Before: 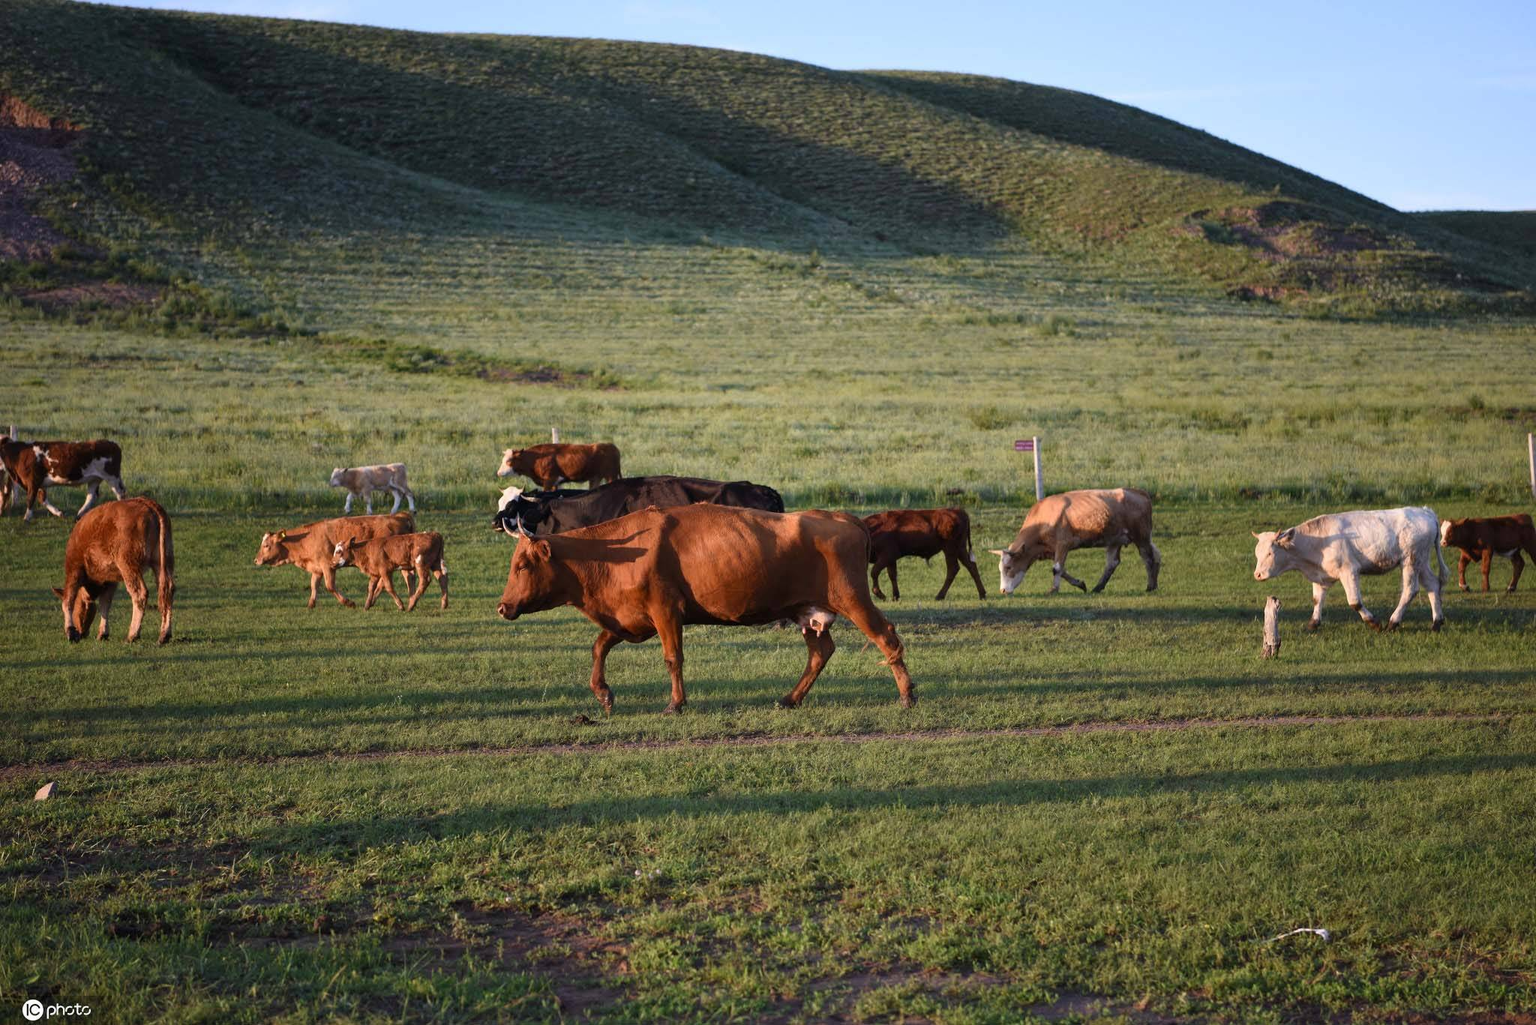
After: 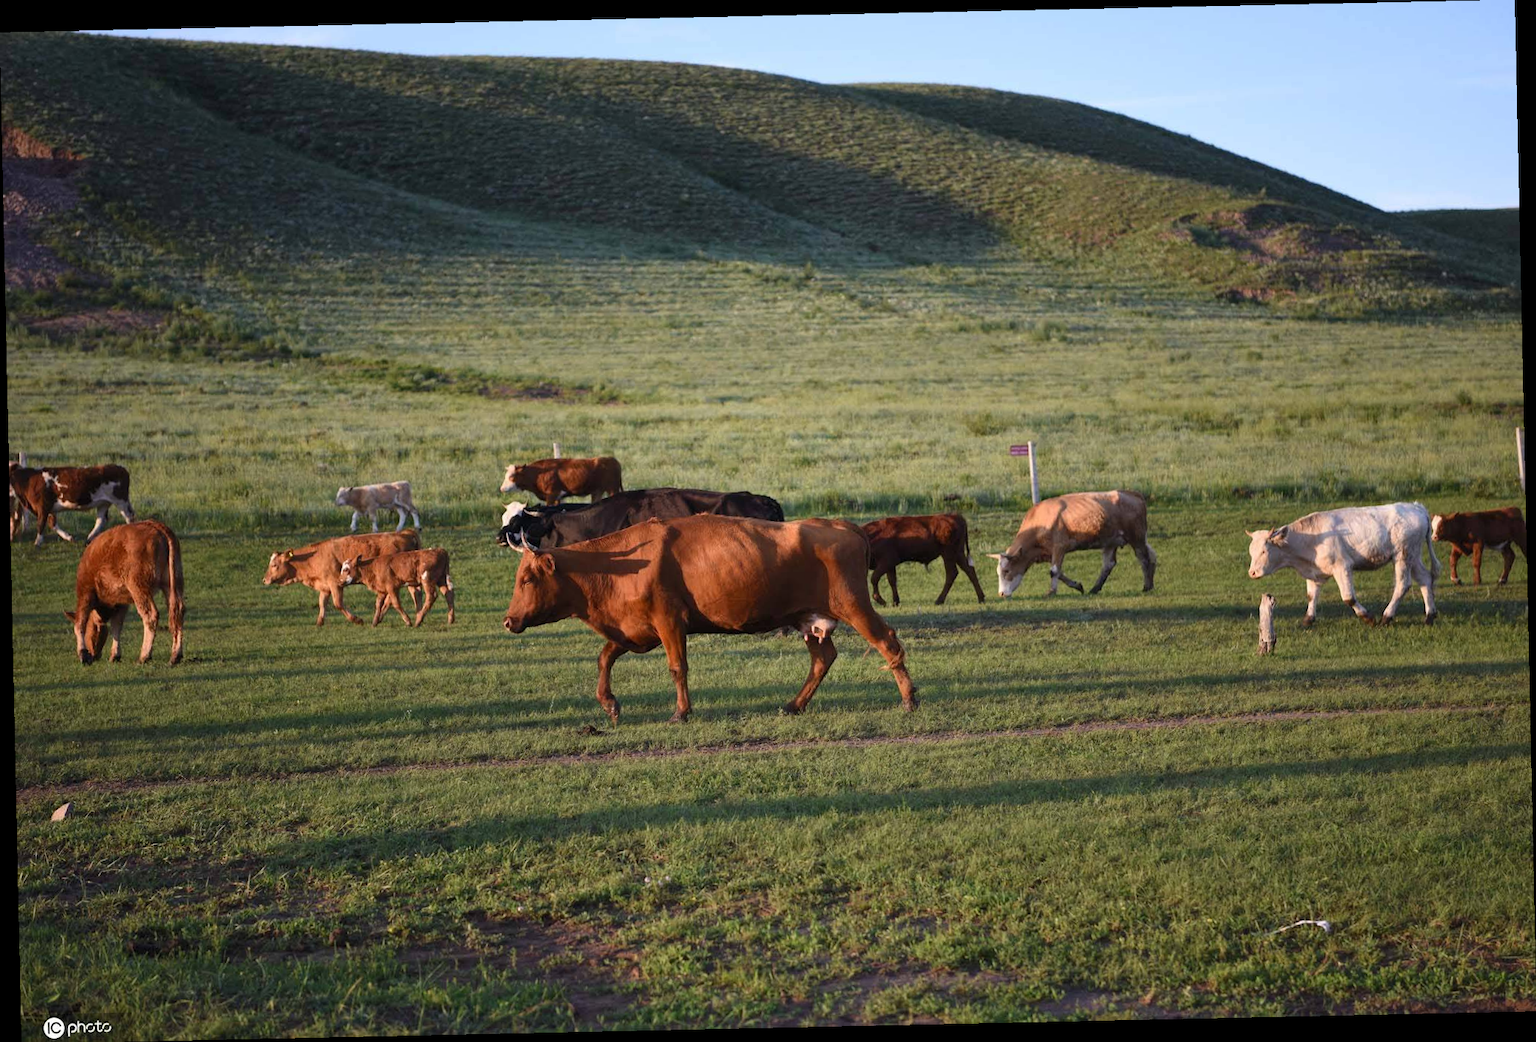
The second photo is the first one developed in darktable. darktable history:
rotate and perspective: rotation -1.24°, automatic cropping off
fill light: on, module defaults
